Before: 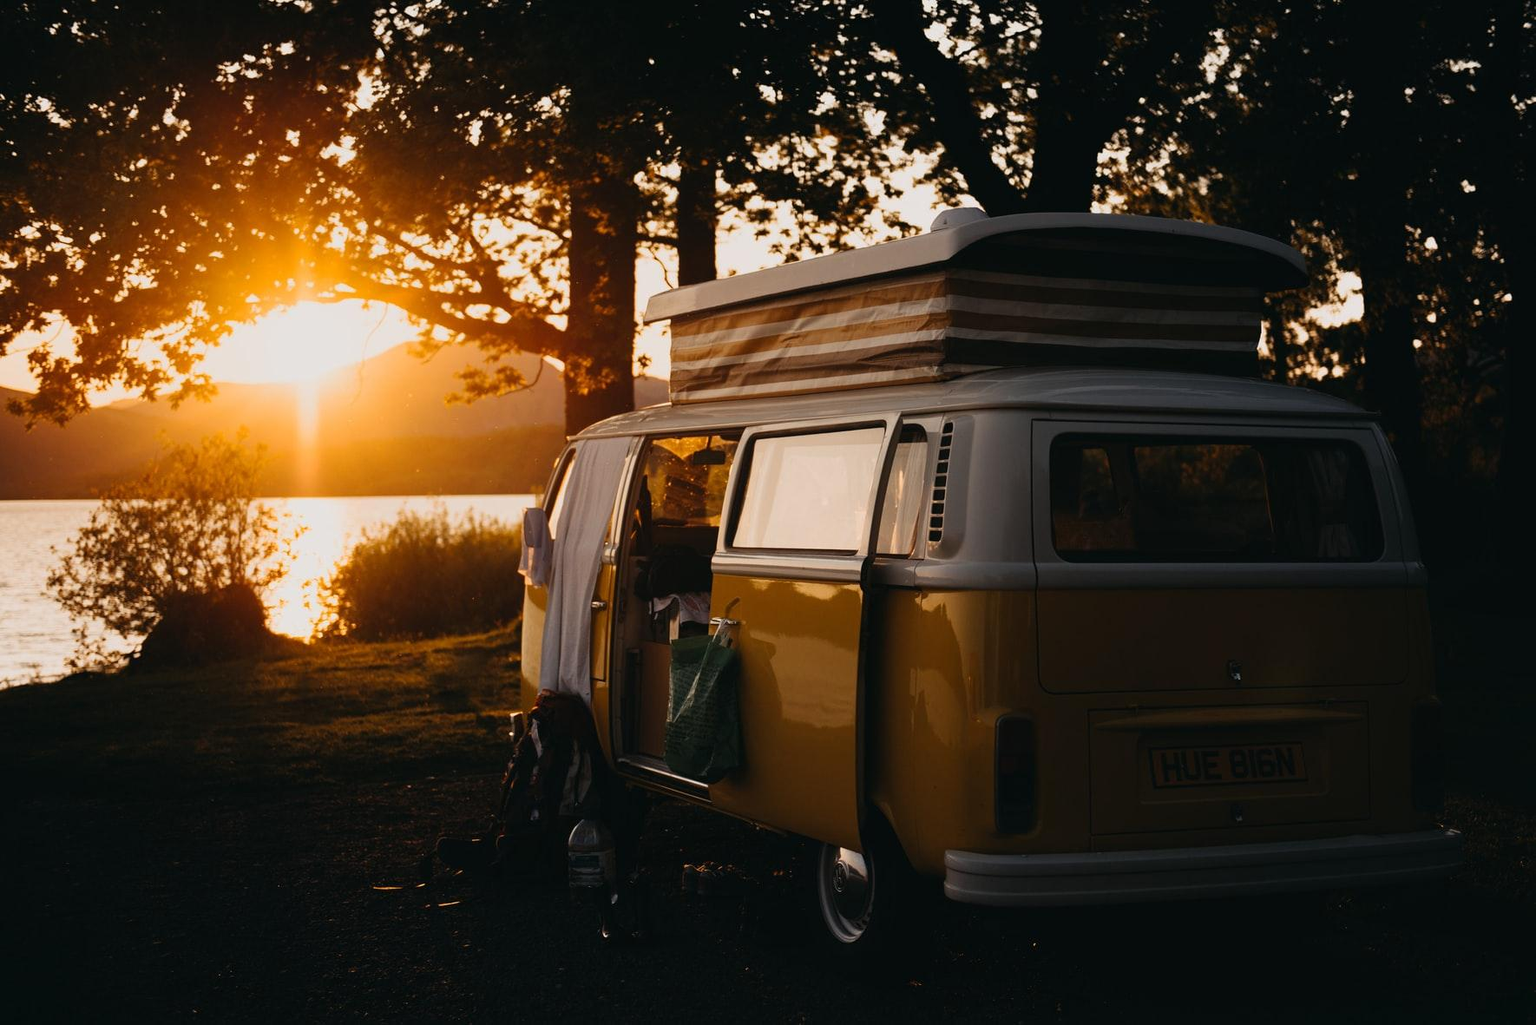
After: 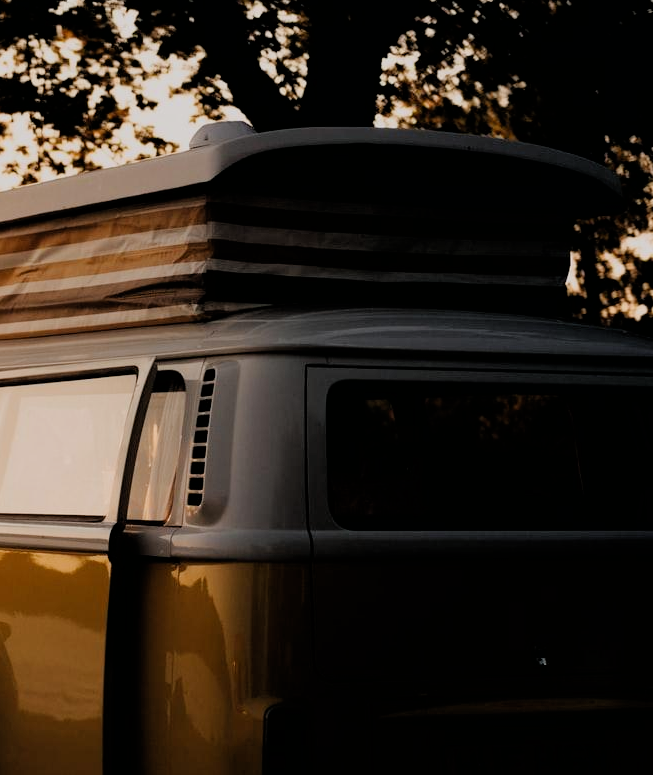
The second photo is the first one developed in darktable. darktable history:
exposure: exposure 0.2 EV, compensate highlight preservation false
crop and rotate: left 49.936%, top 10.094%, right 13.136%, bottom 24.256%
filmic rgb: black relative exposure -4.88 EV, hardness 2.82
